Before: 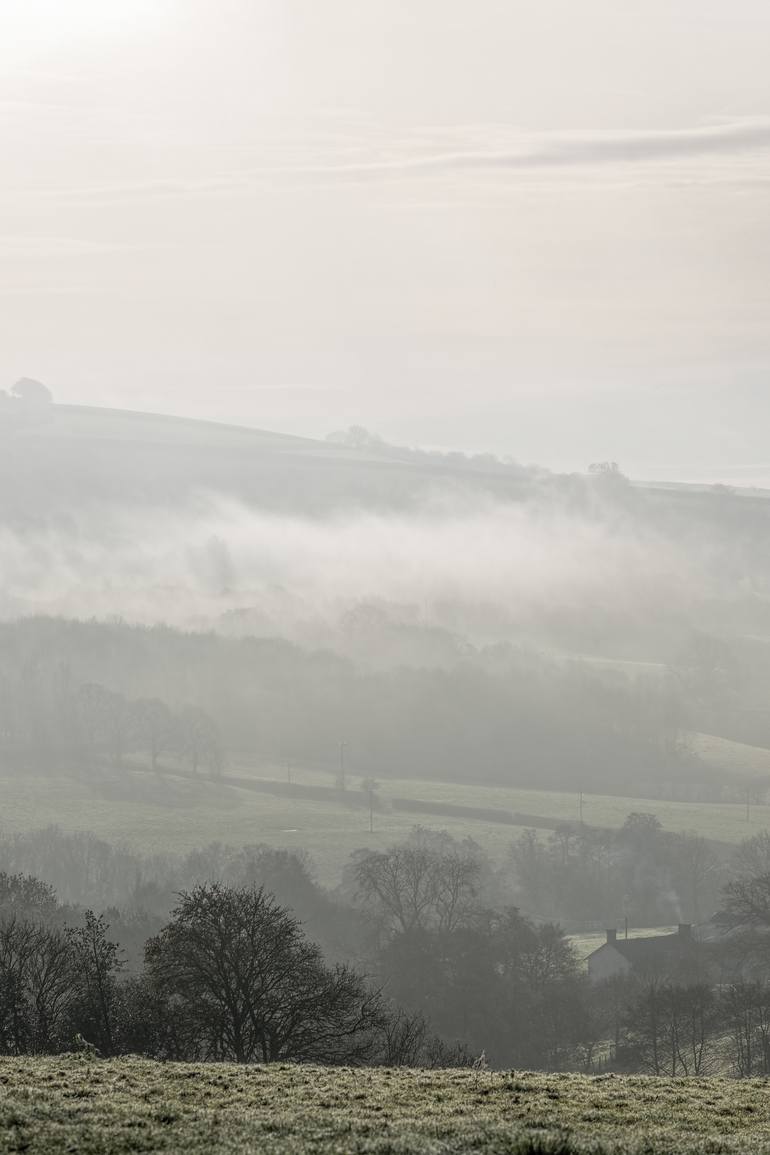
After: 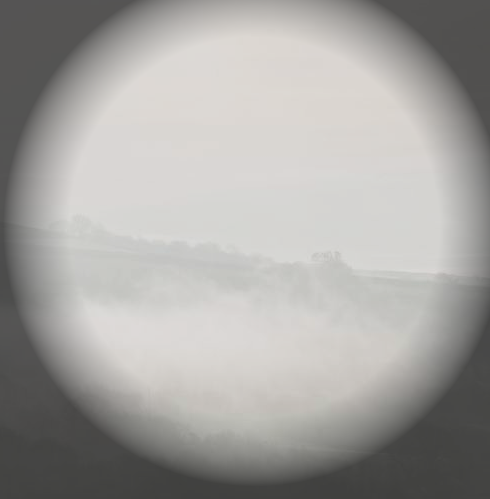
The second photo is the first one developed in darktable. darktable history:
crop: left 36.005%, top 18.293%, right 0.31%, bottom 38.444%
vignetting: fall-off start 76.42%, fall-off radius 27.36%, brightness -0.872, center (0.037, -0.09), width/height ratio 0.971
filmic rgb: black relative exposure -5 EV, hardness 2.88, contrast 1.4, highlights saturation mix -30%
